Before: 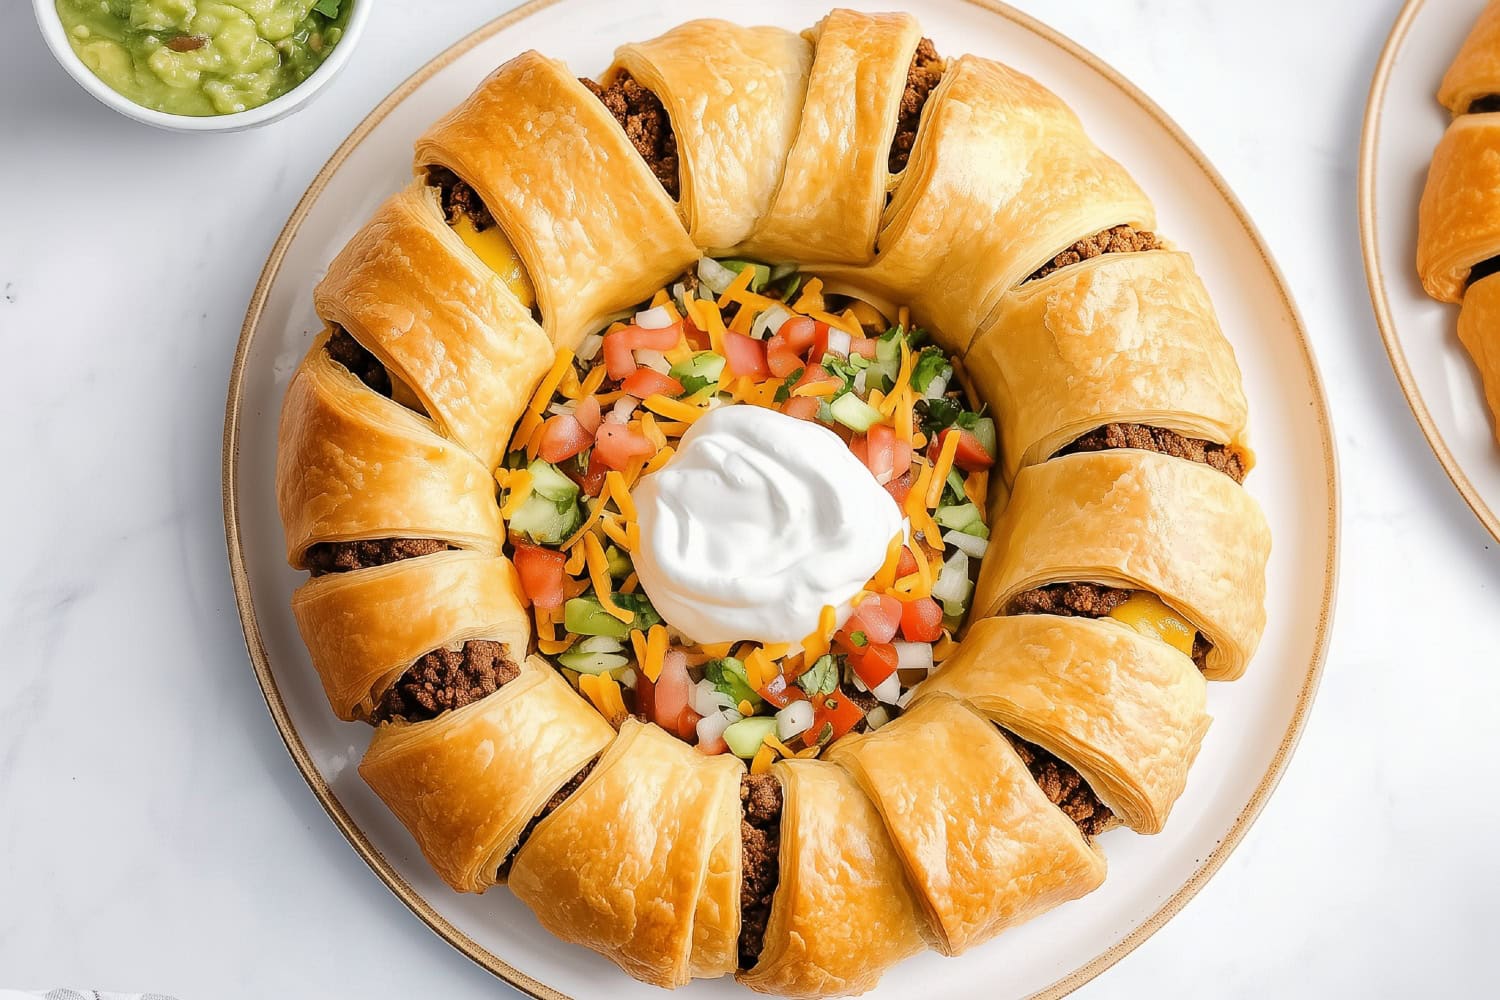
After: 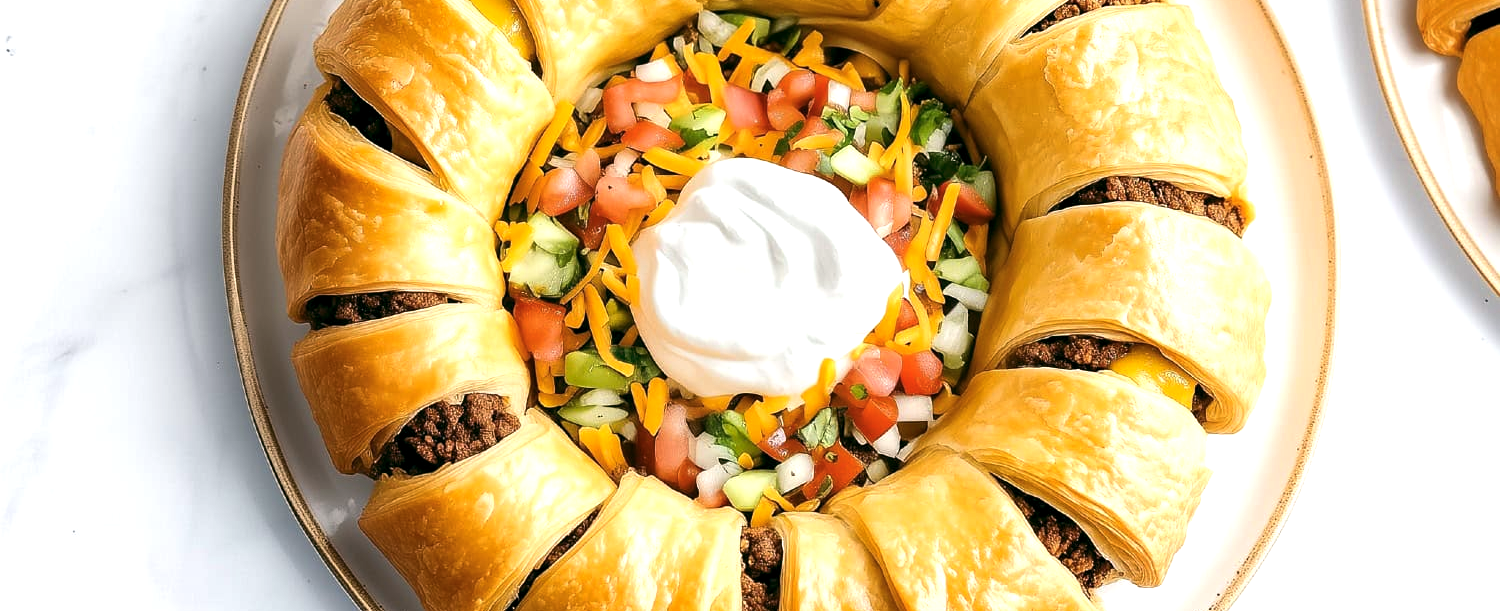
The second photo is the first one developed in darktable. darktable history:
crop and rotate: top 24.788%, bottom 14.019%
color balance rgb: power › hue 308.4°, global offset › luminance -0.324%, global offset › chroma 0.118%, global offset › hue 164.85°, perceptual saturation grading › global saturation 0.156%, perceptual brilliance grading › highlights 16.267%, perceptual brilliance grading › shadows -14.271%
